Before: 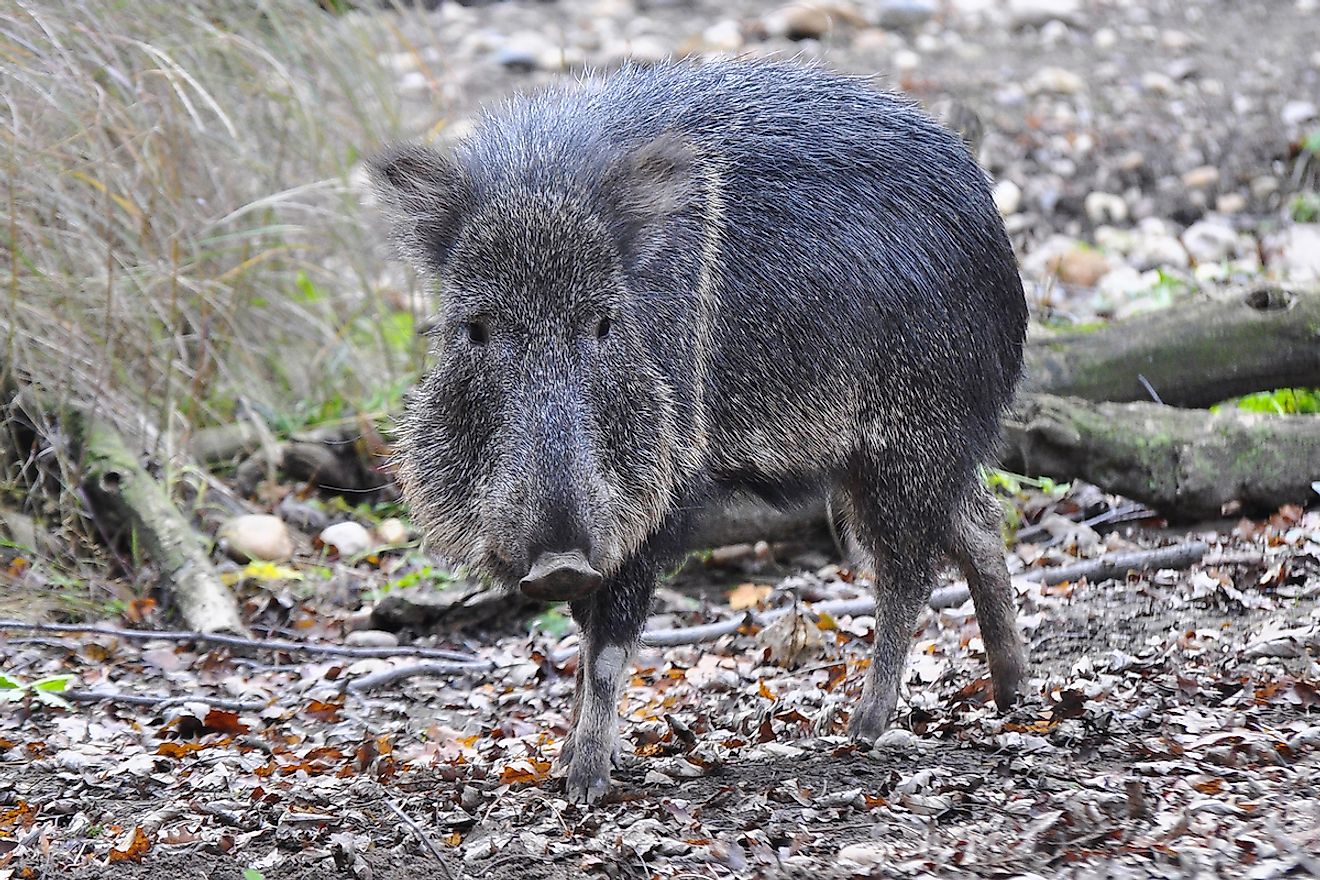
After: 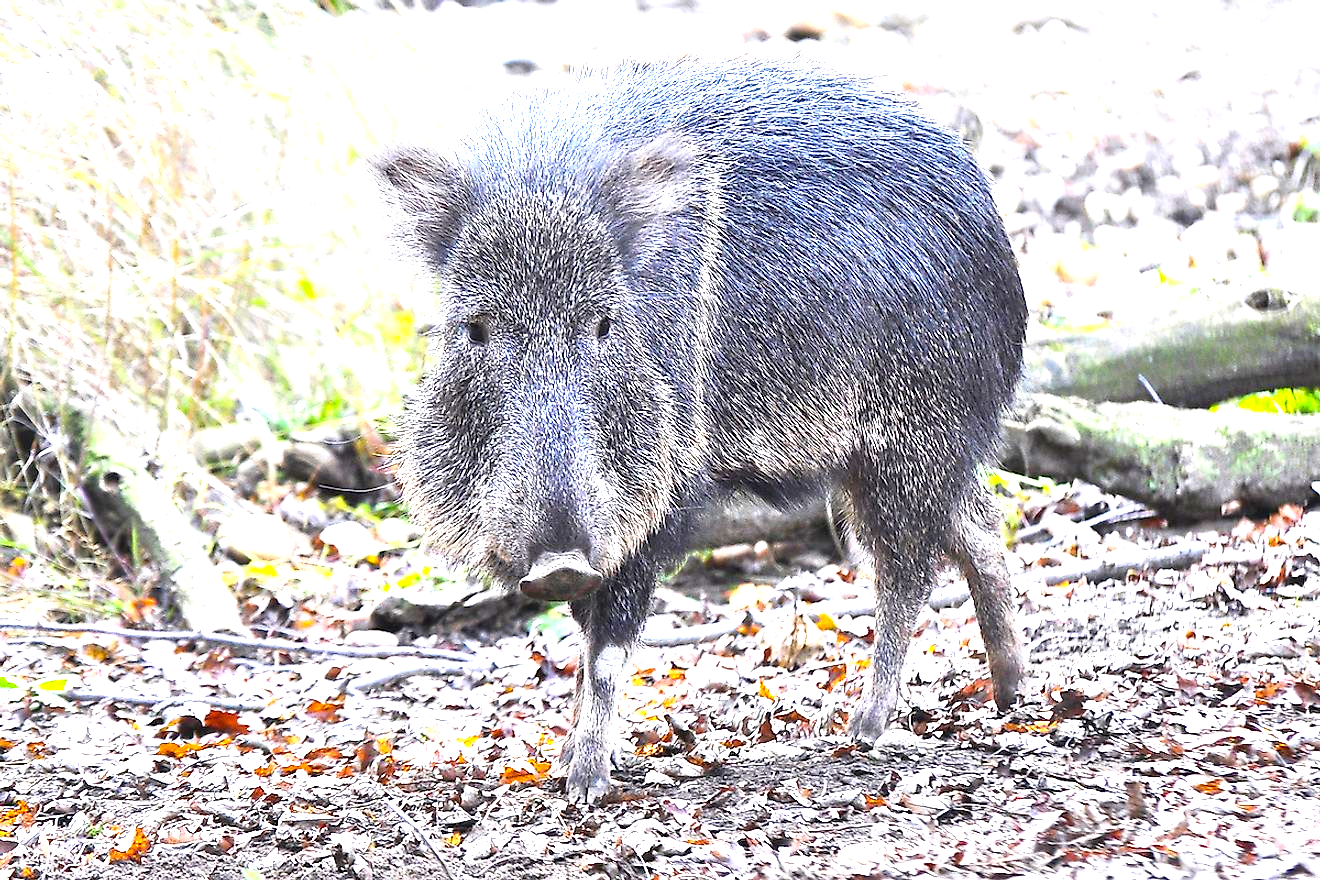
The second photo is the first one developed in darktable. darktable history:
color balance rgb: perceptual saturation grading › global saturation 14.978%, global vibrance 20%
exposure: black level correction 0.001, exposure 1.726 EV, compensate highlight preservation false
